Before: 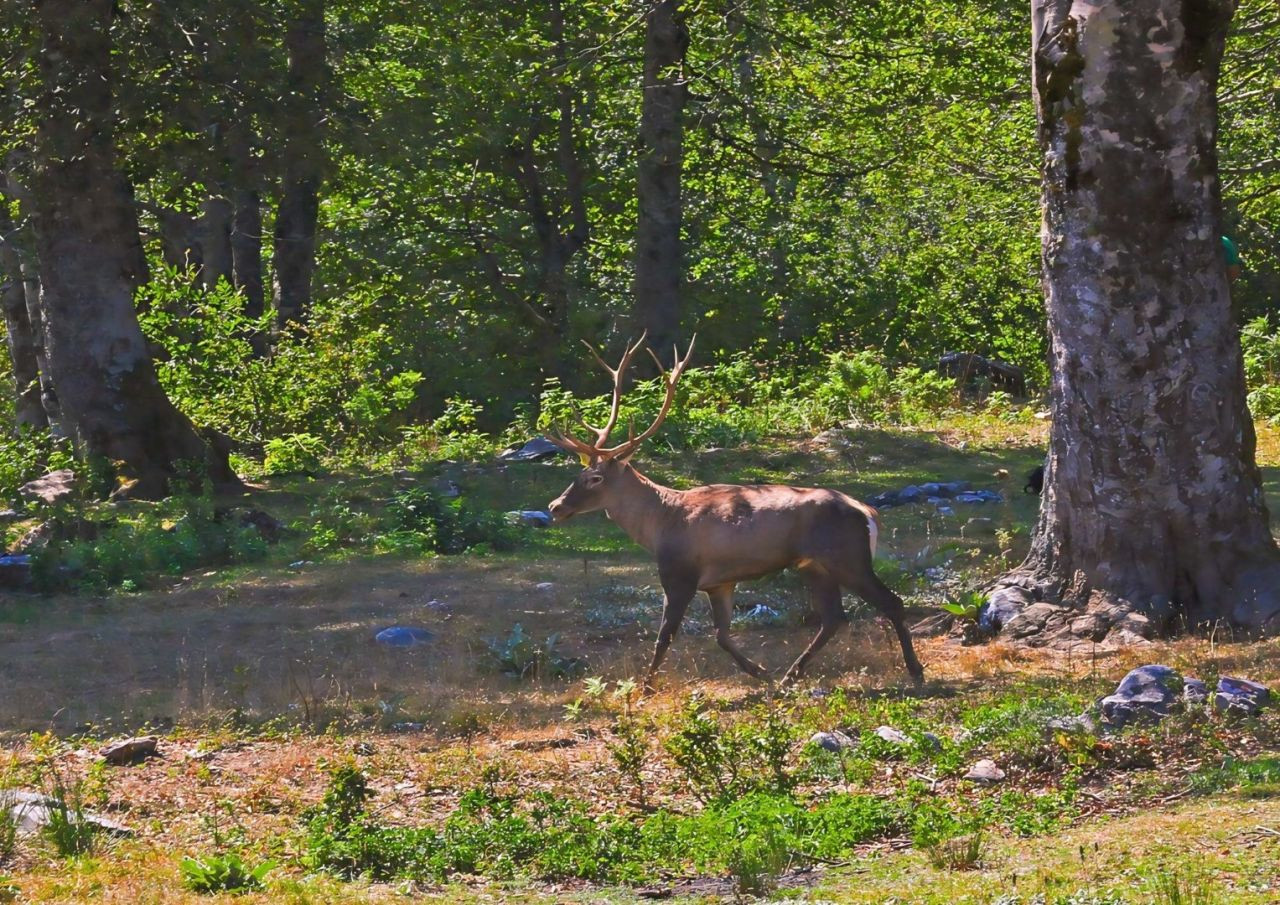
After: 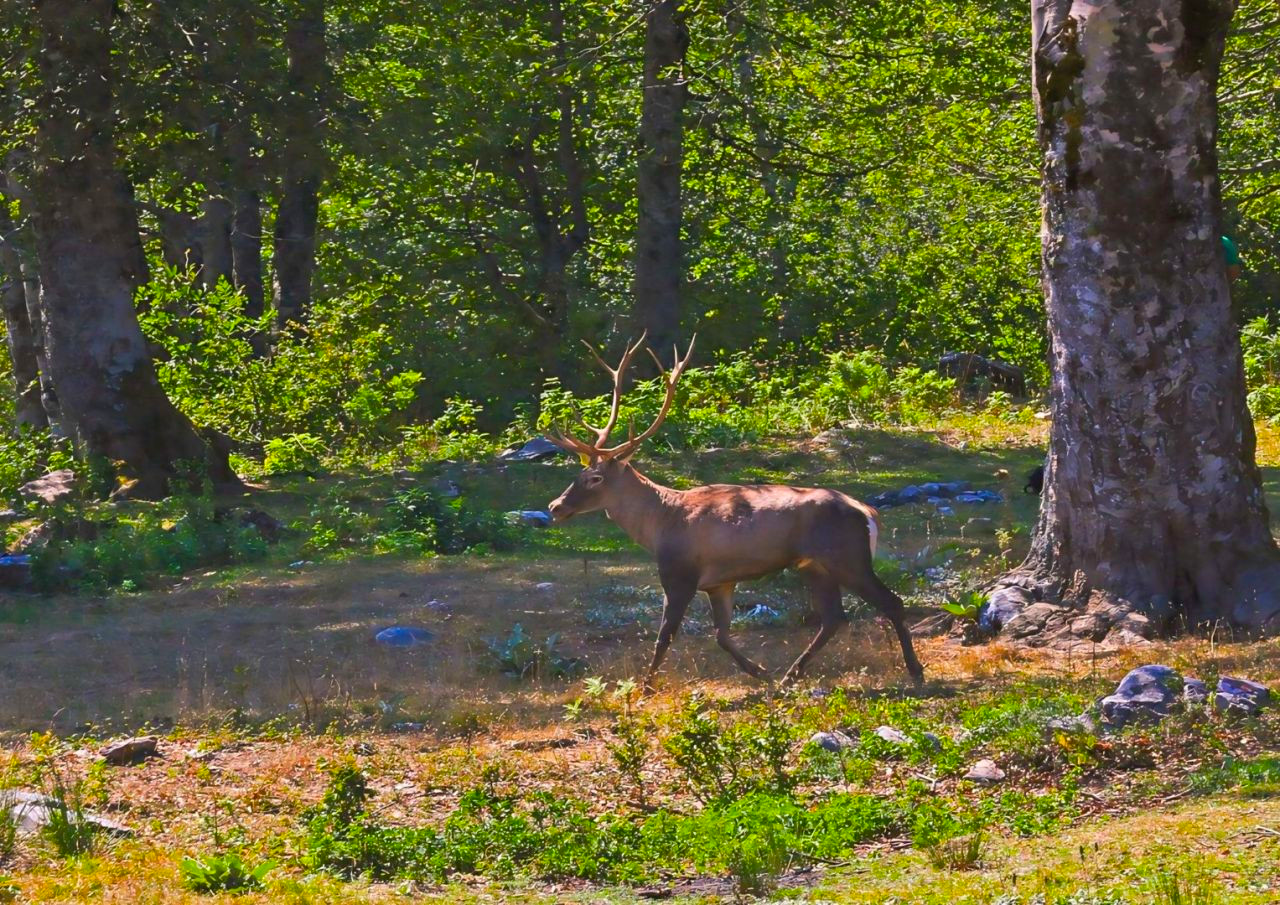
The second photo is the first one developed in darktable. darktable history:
color balance rgb: perceptual saturation grading › global saturation 0.863%, global vibrance 40.778%
